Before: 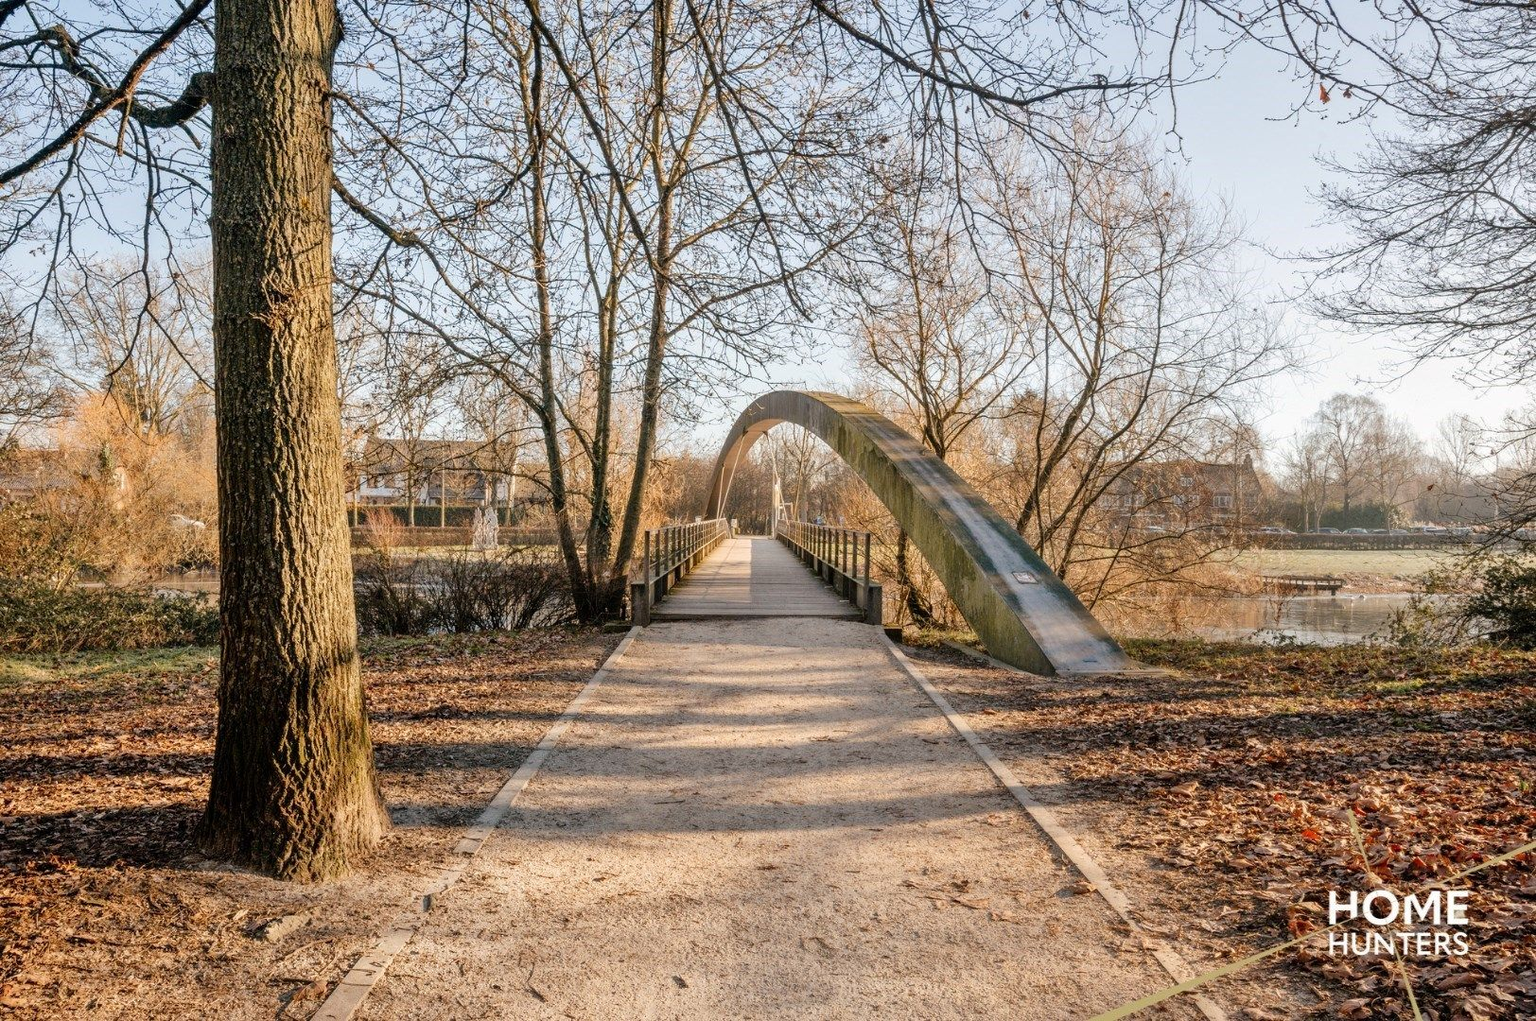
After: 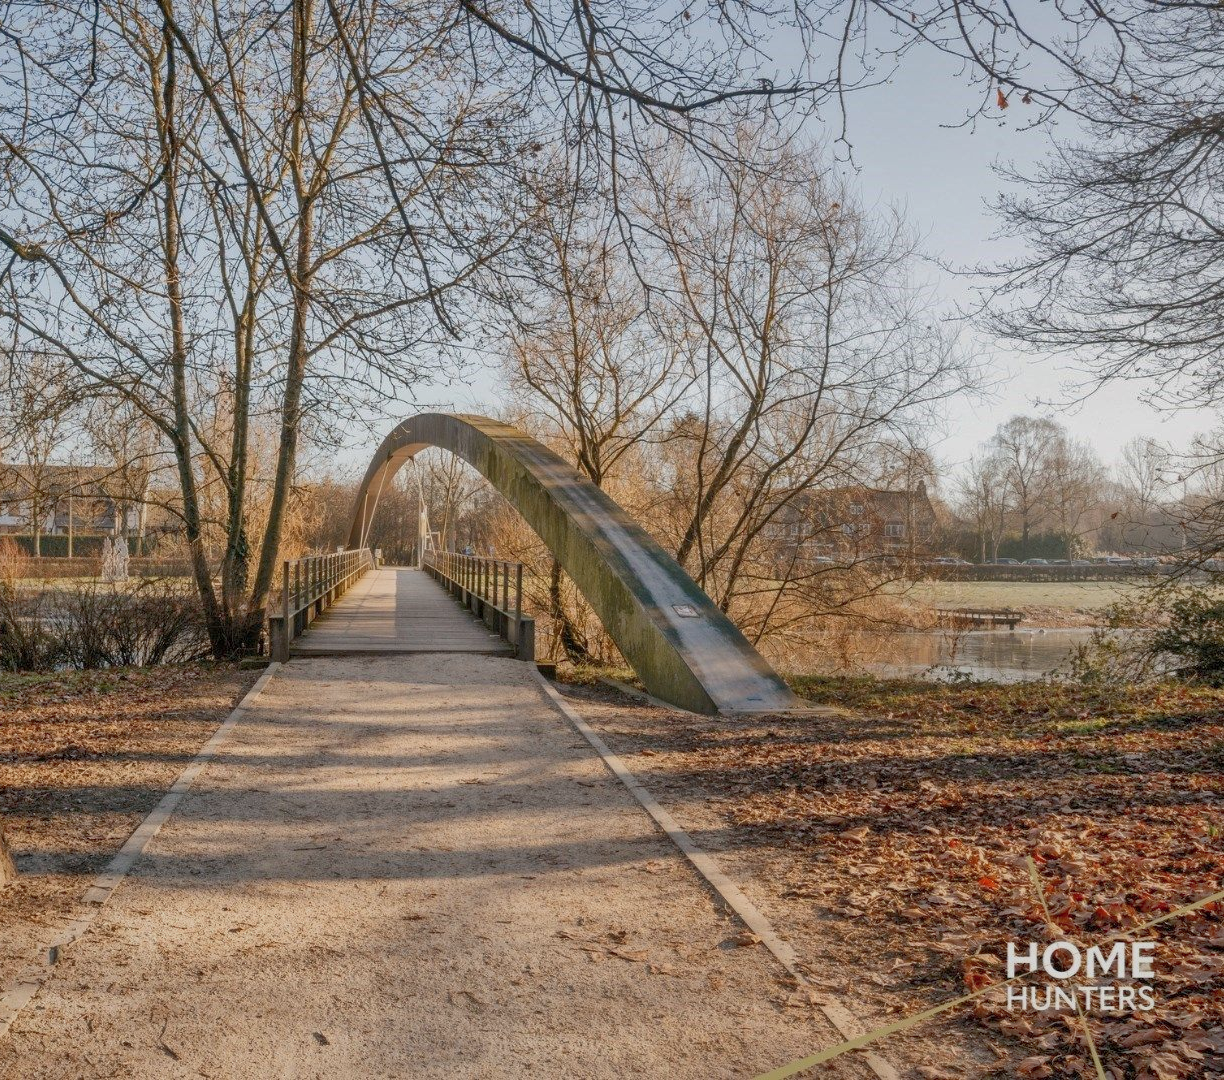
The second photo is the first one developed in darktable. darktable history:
crop and rotate: left 24.57%
tone equalizer: -8 EV 0.273 EV, -7 EV 0.429 EV, -6 EV 0.381 EV, -5 EV 0.227 EV, -3 EV -0.281 EV, -2 EV -0.41 EV, -1 EV -0.411 EV, +0 EV -0.249 EV, mask exposure compensation -0.514 EV
shadows and highlights: highlights color adjustment 32.19%
